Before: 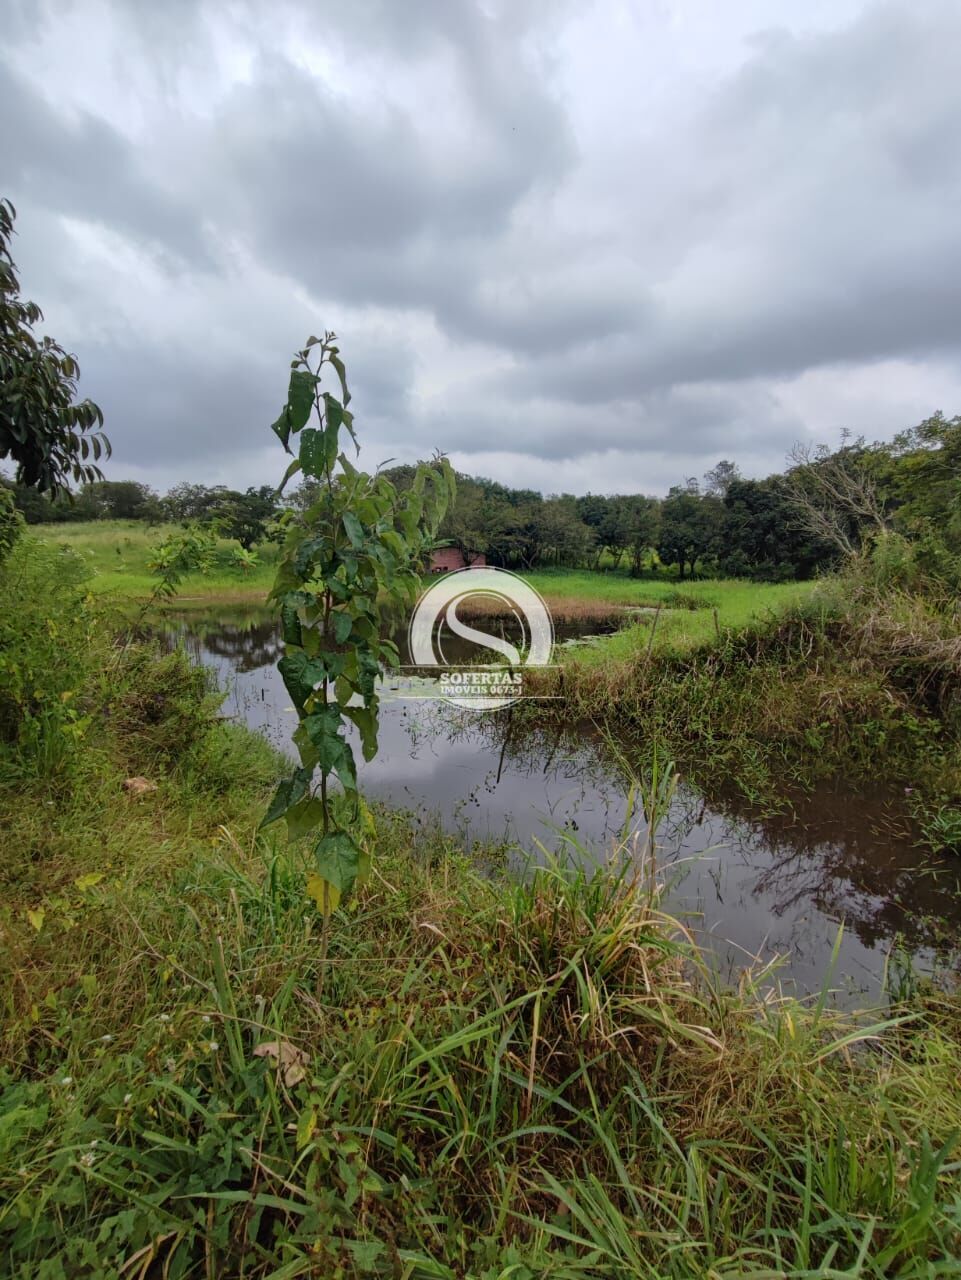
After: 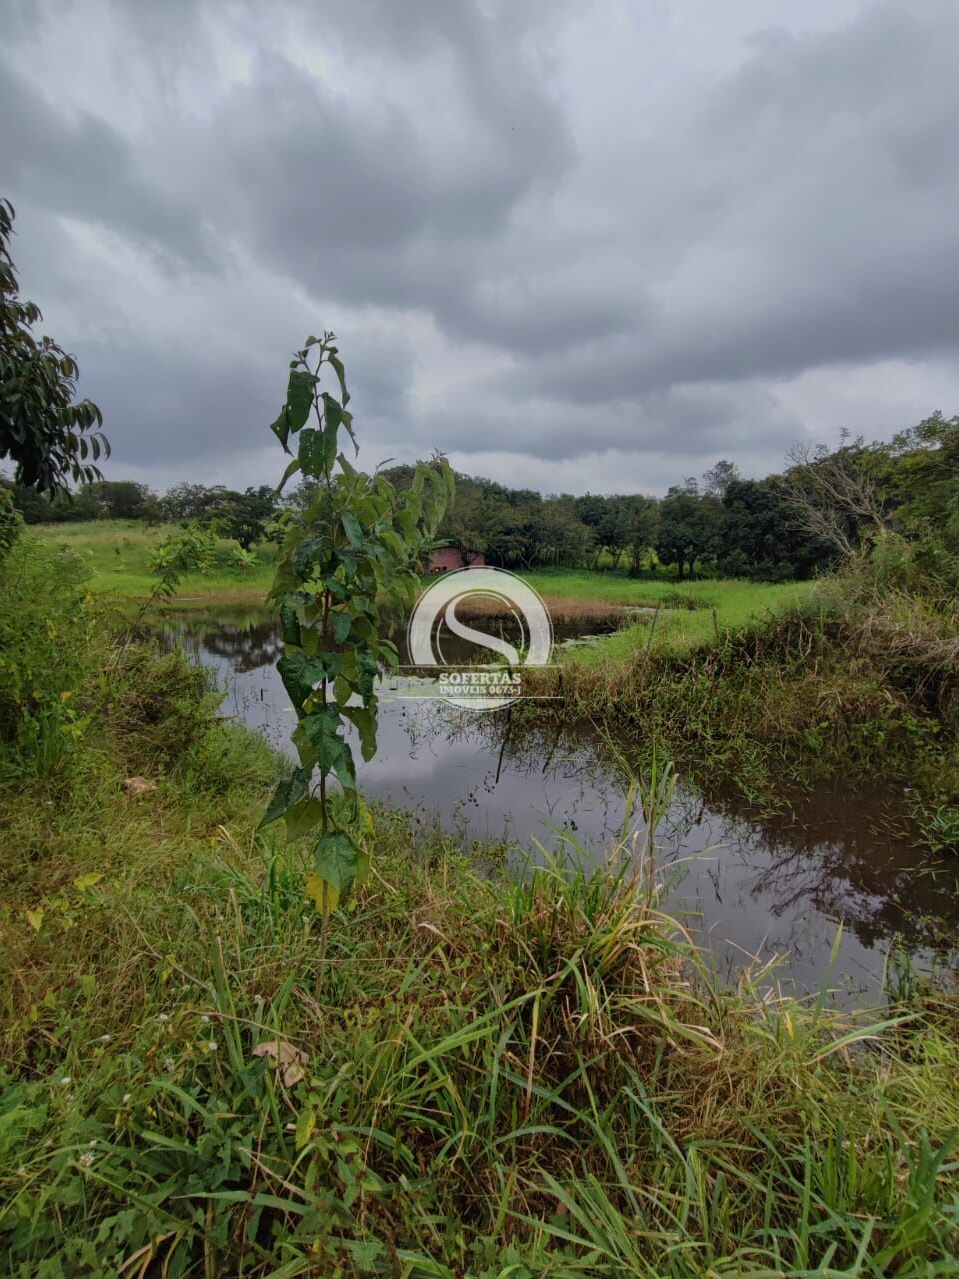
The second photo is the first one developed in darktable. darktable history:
crop and rotate: left 0.126%
graduated density: on, module defaults
